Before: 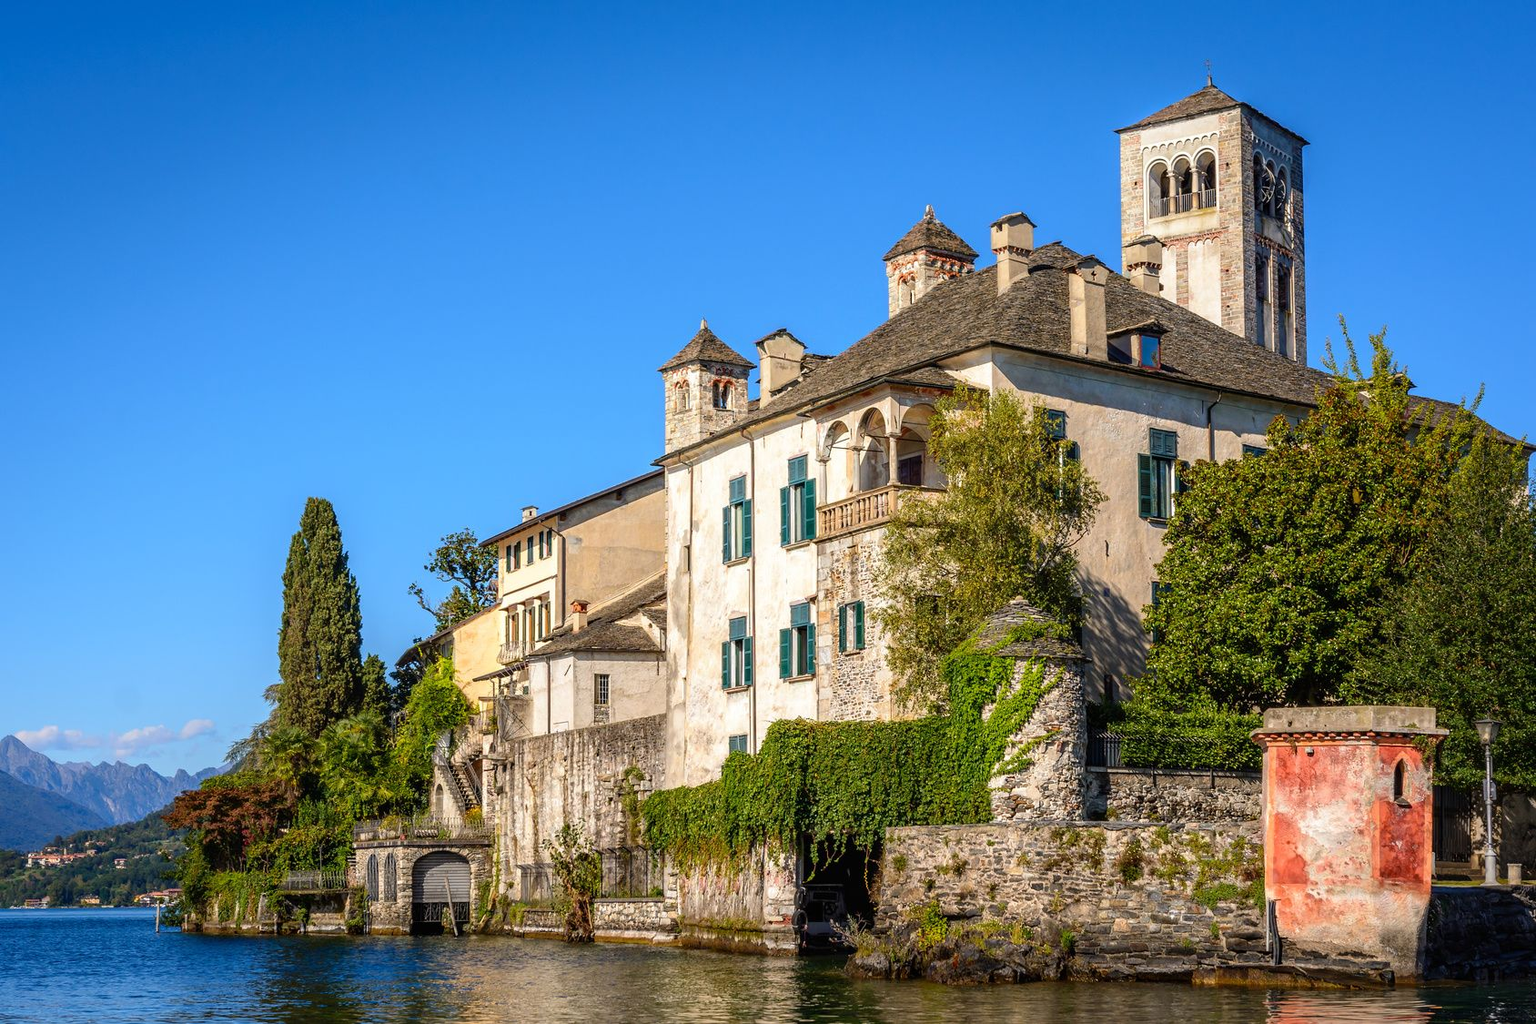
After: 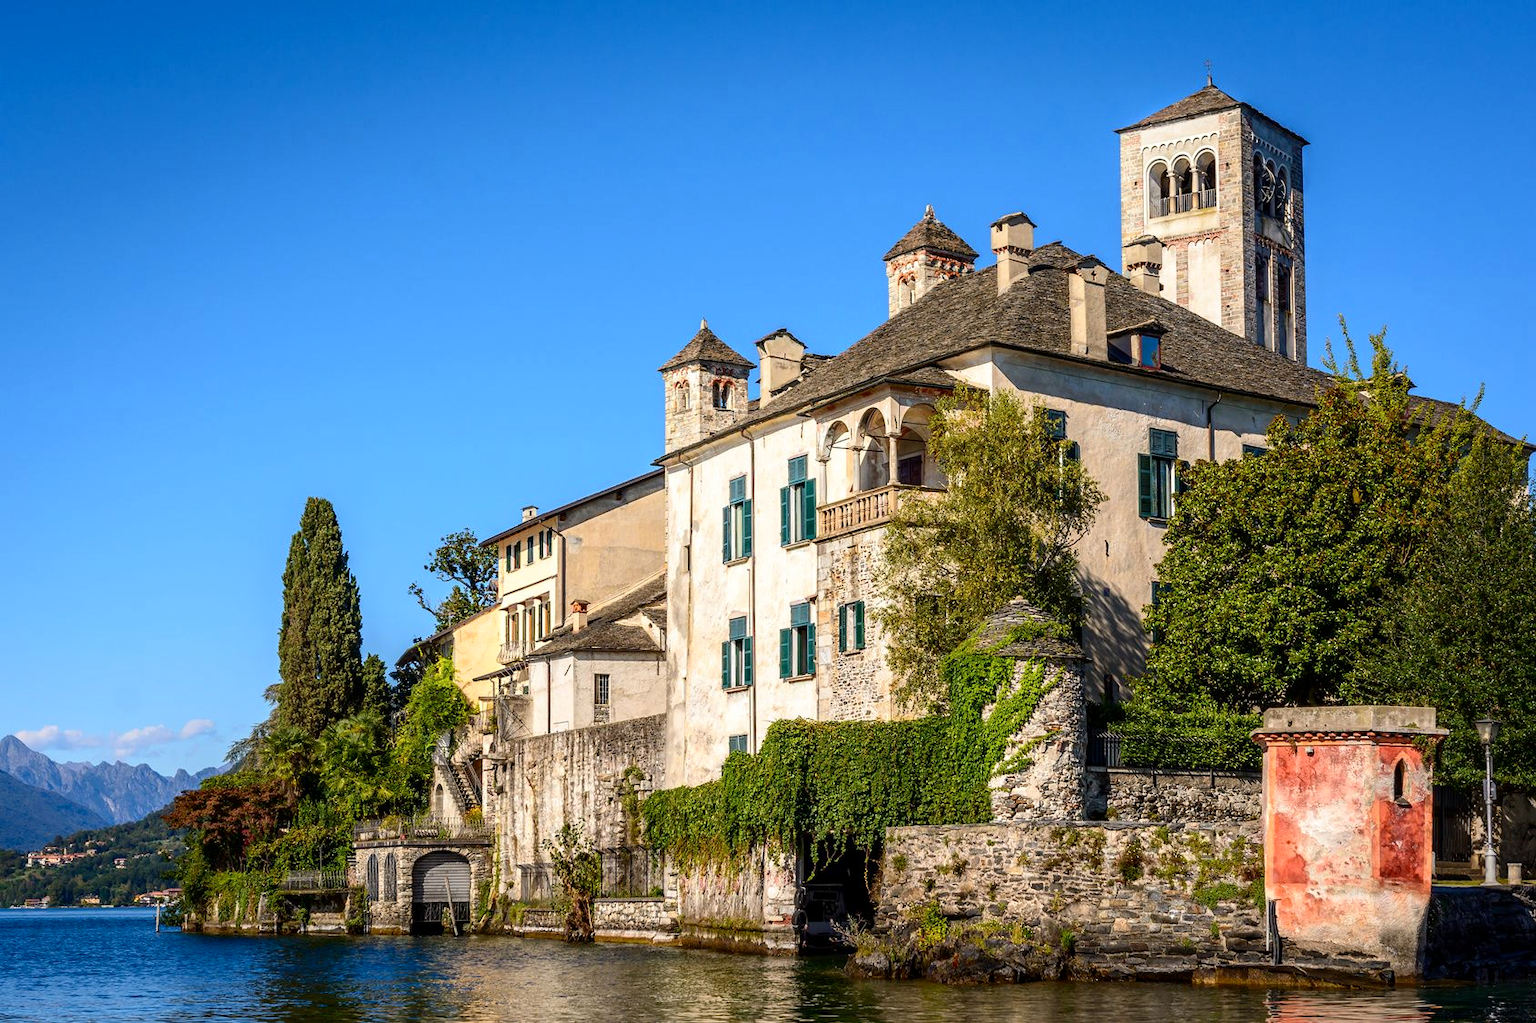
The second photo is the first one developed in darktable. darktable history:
contrast brightness saturation: contrast 0.14
tone equalizer: on, module defaults
exposure: black level correction 0.001, compensate highlight preservation false
